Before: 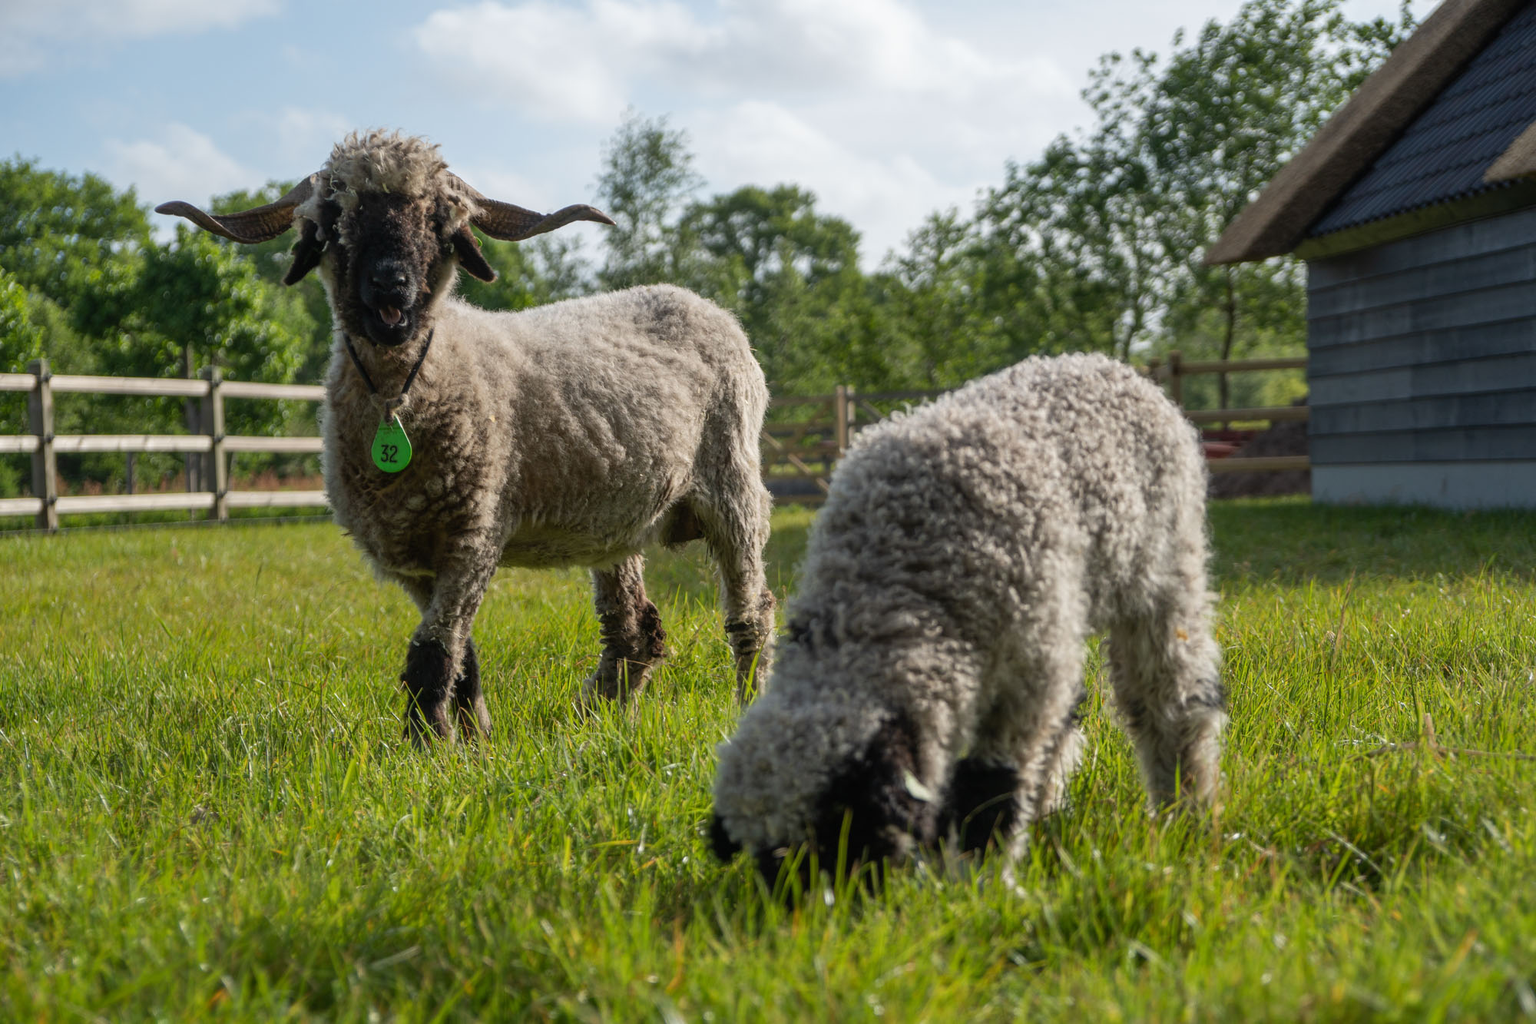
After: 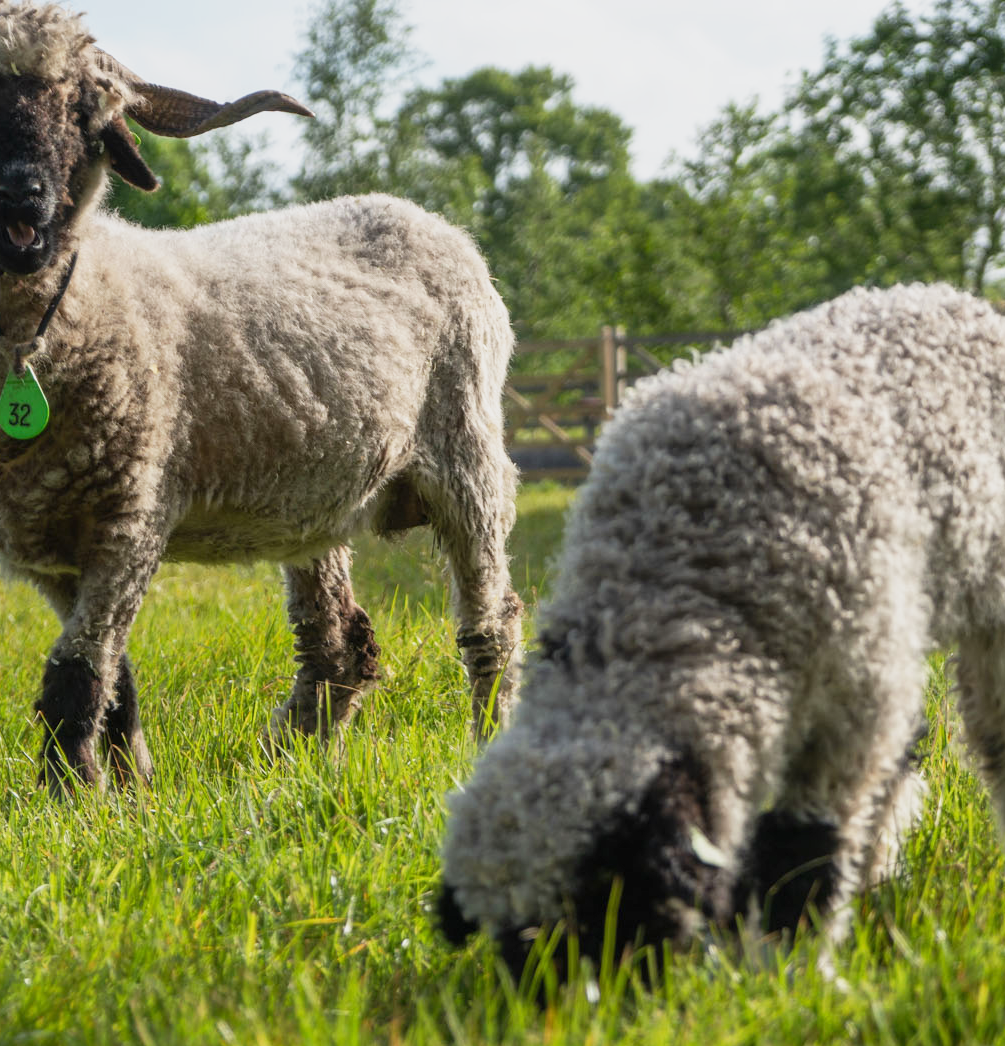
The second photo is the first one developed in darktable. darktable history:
crop and rotate: angle 0.015°, left 24.355%, top 13.222%, right 25.373%, bottom 8.255%
base curve: curves: ch0 [(0, 0) (0.088, 0.125) (0.176, 0.251) (0.354, 0.501) (0.613, 0.749) (1, 0.877)], preserve colors none
tone equalizer: edges refinement/feathering 500, mask exposure compensation -1.57 EV, preserve details no
